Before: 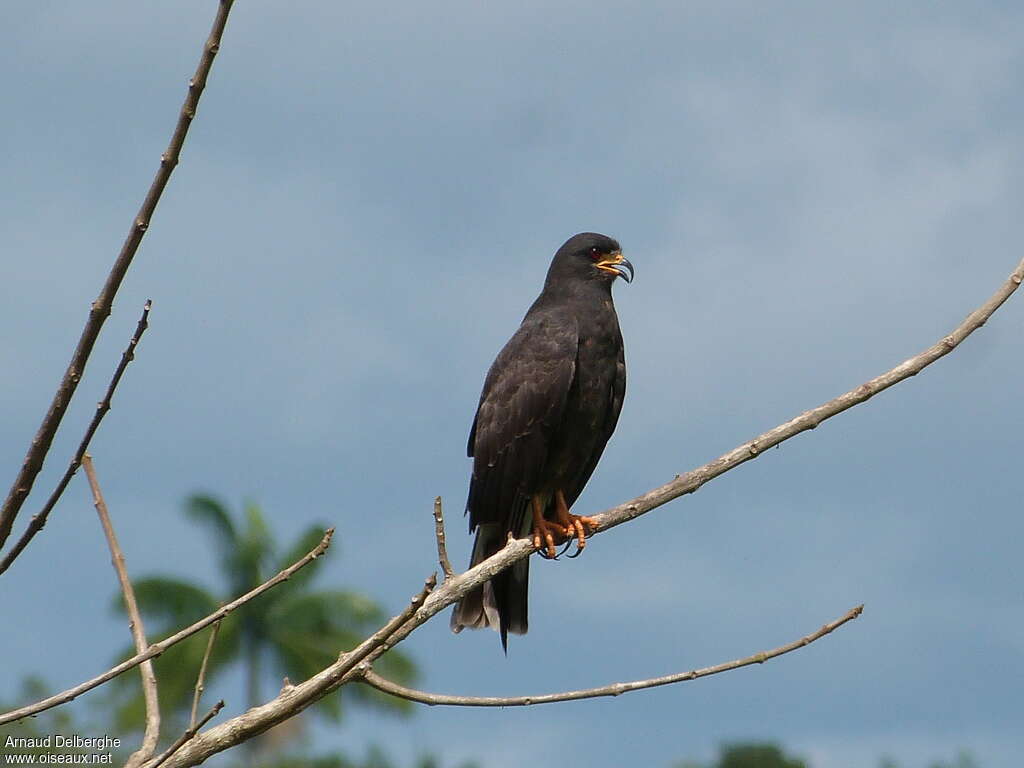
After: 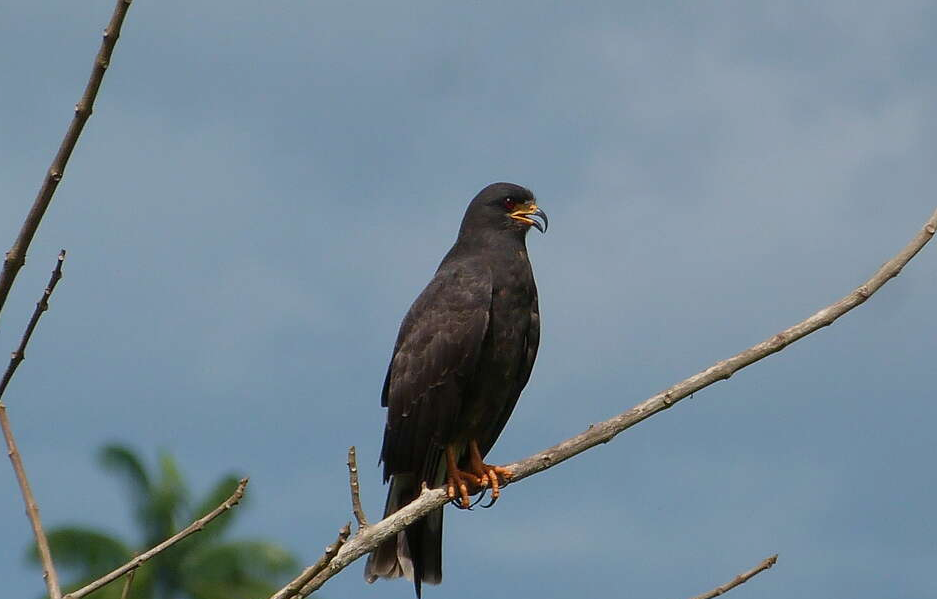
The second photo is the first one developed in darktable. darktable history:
shadows and highlights: radius 121.77, shadows 21.79, white point adjustment -9.72, highlights -15.06, soften with gaussian
crop: left 8.491%, top 6.606%, bottom 15.294%
